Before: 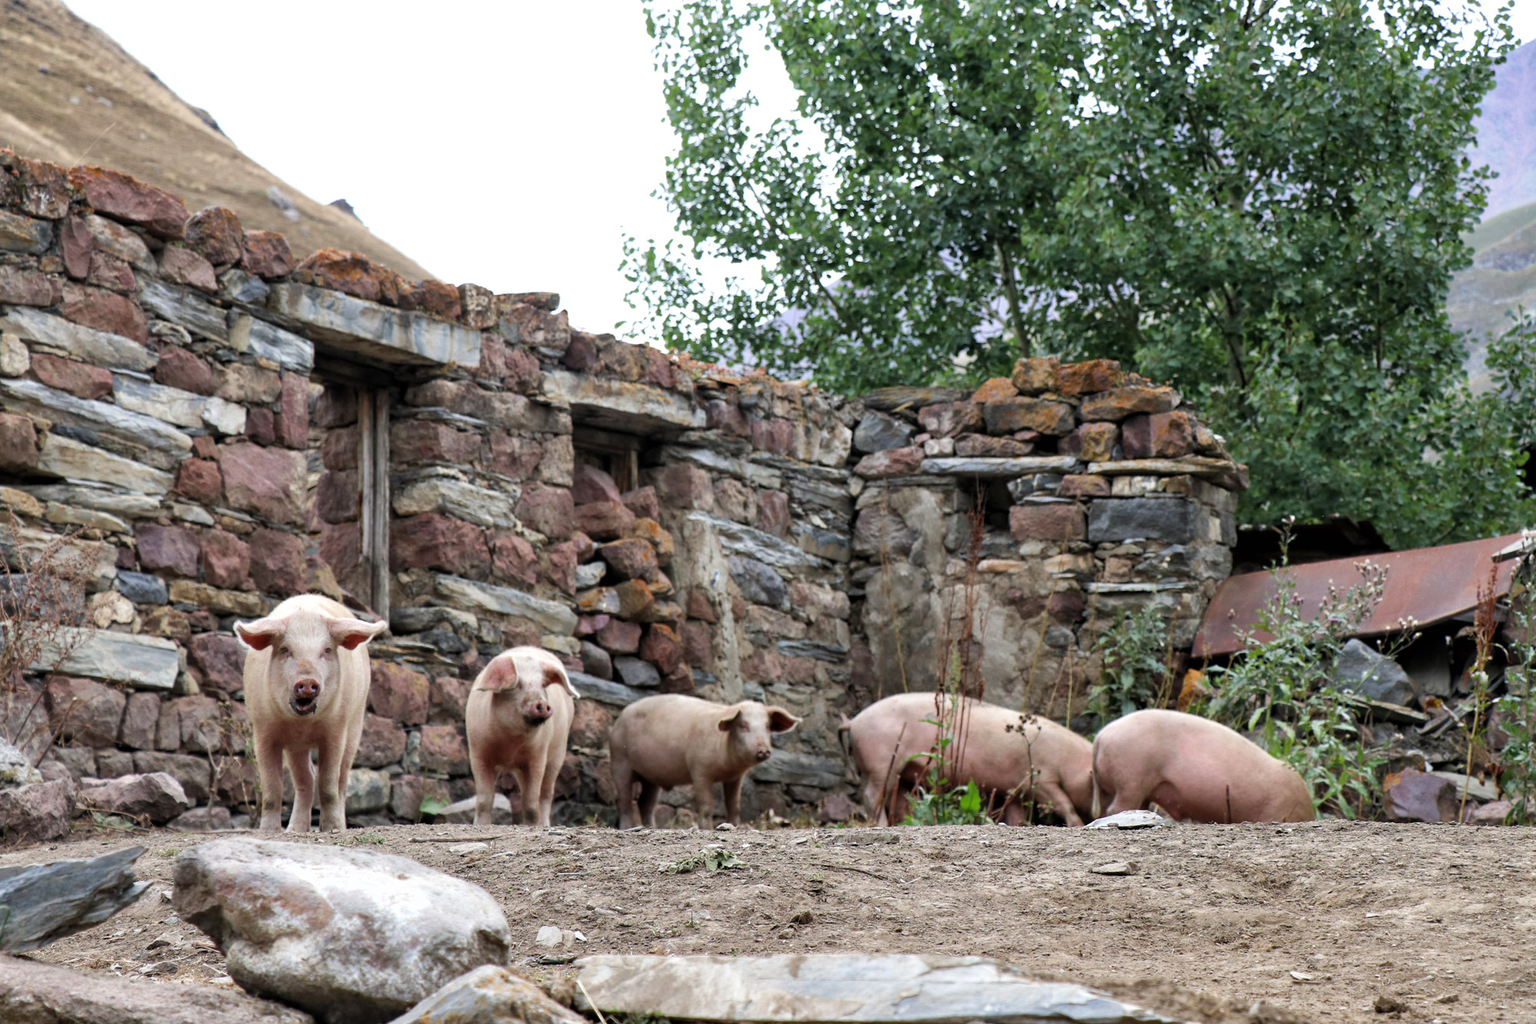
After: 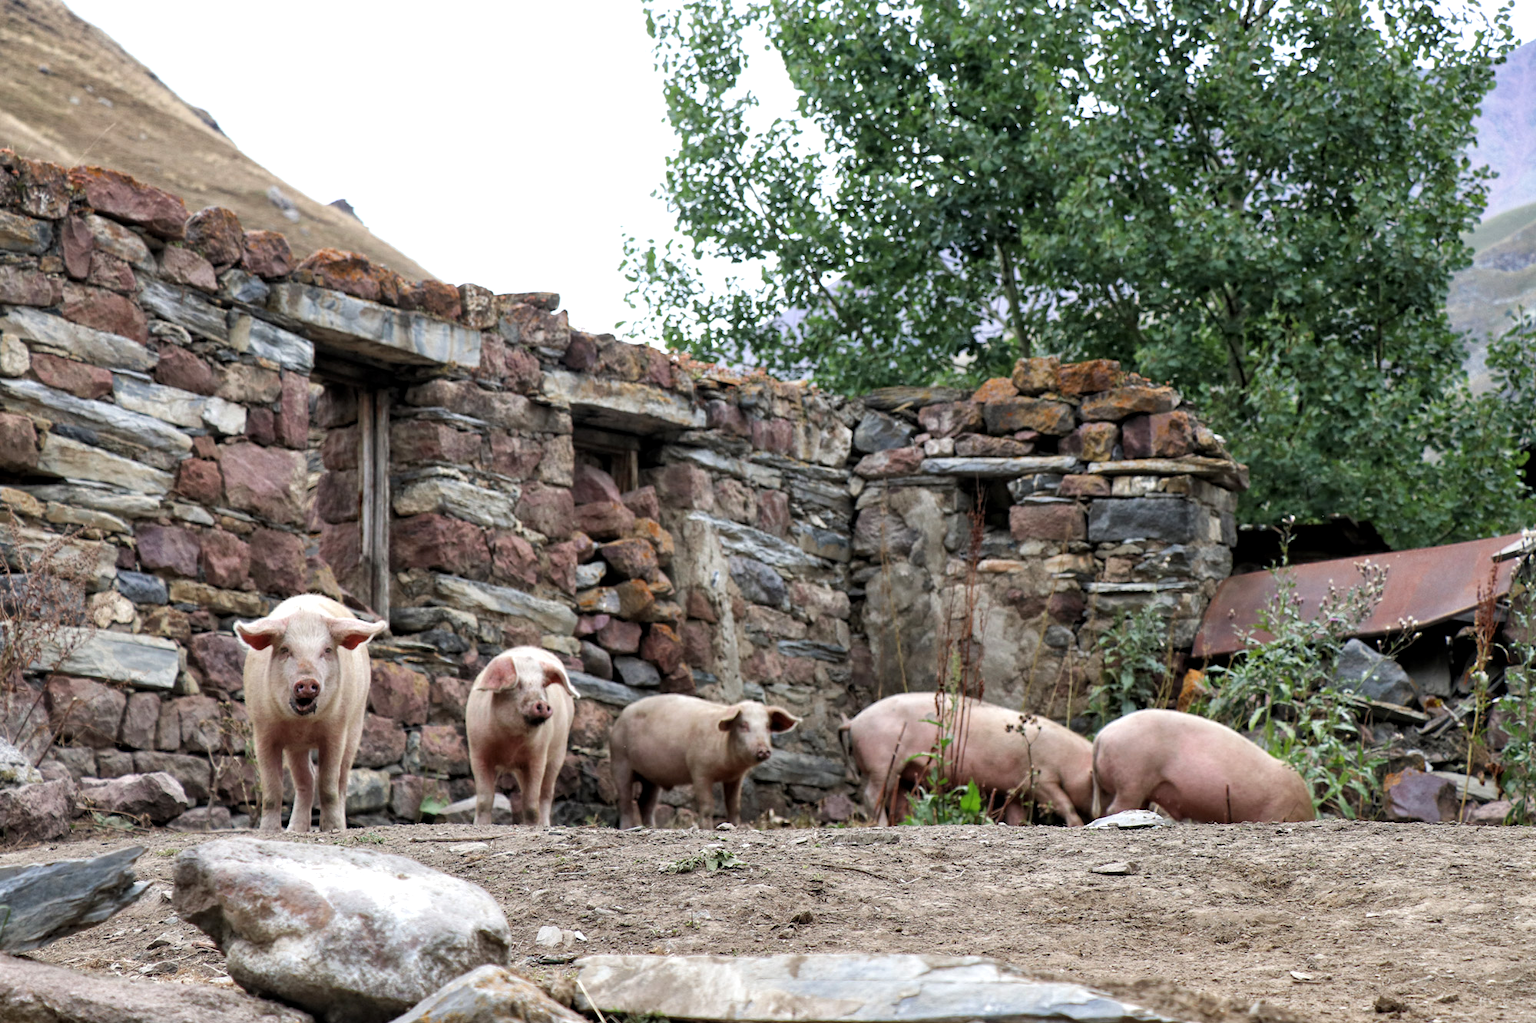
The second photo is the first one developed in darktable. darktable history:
local contrast: highlights 107%, shadows 99%, detail 120%, midtone range 0.2
